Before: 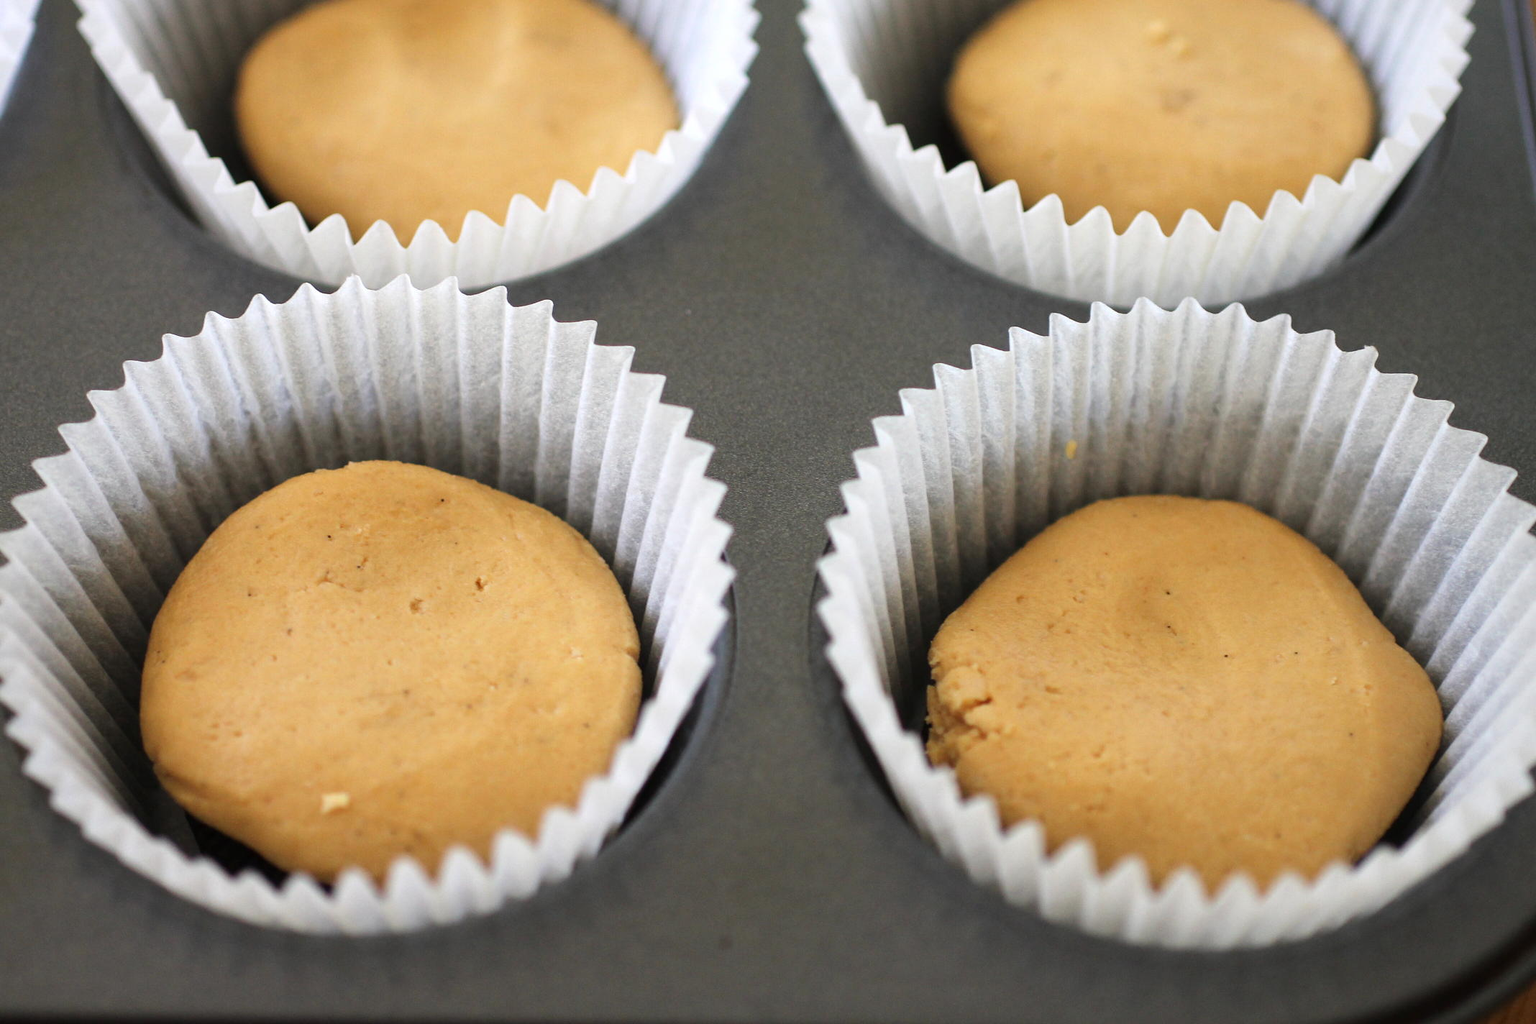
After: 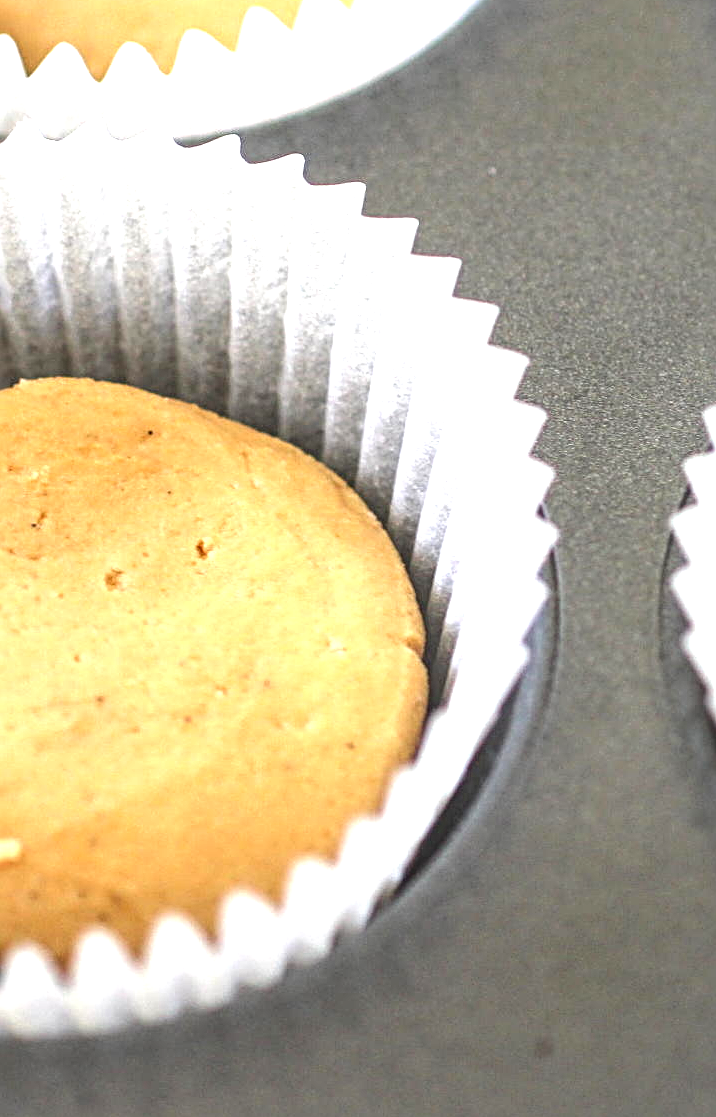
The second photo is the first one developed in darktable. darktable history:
crop and rotate: left 21.77%, top 18.528%, right 44.676%, bottom 2.997%
sharpen: radius 4
local contrast: highlights 0%, shadows 0%, detail 133%
exposure: exposure 0.921 EV, compensate highlight preservation false
